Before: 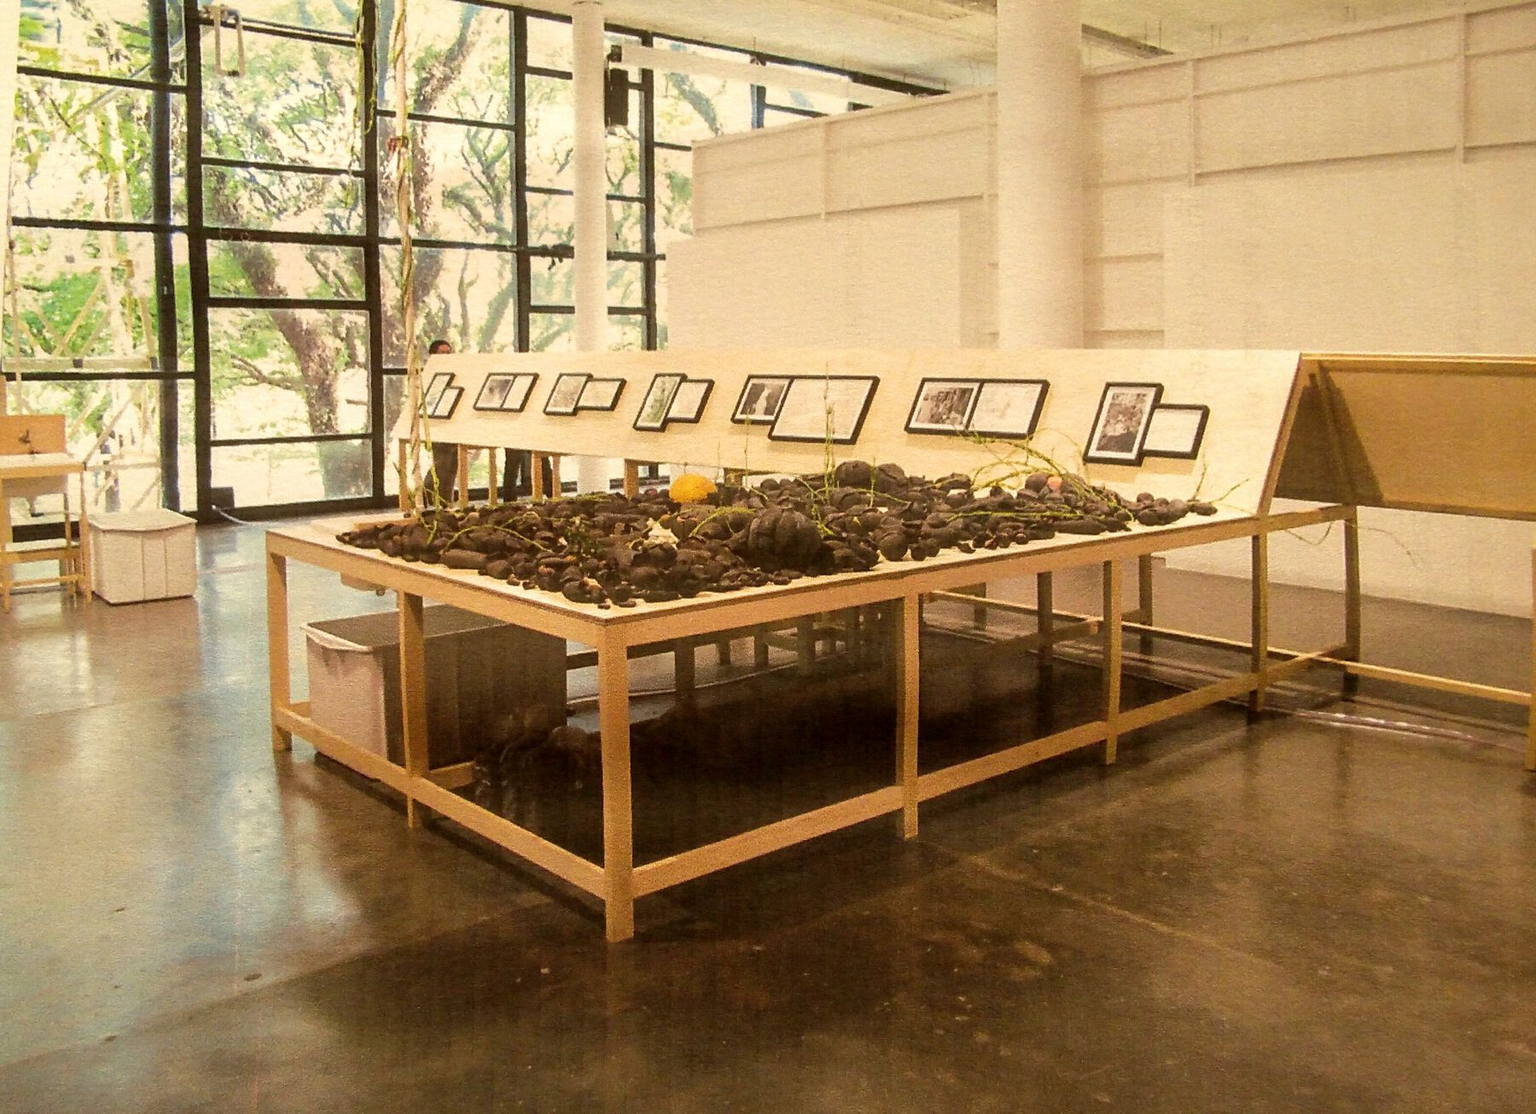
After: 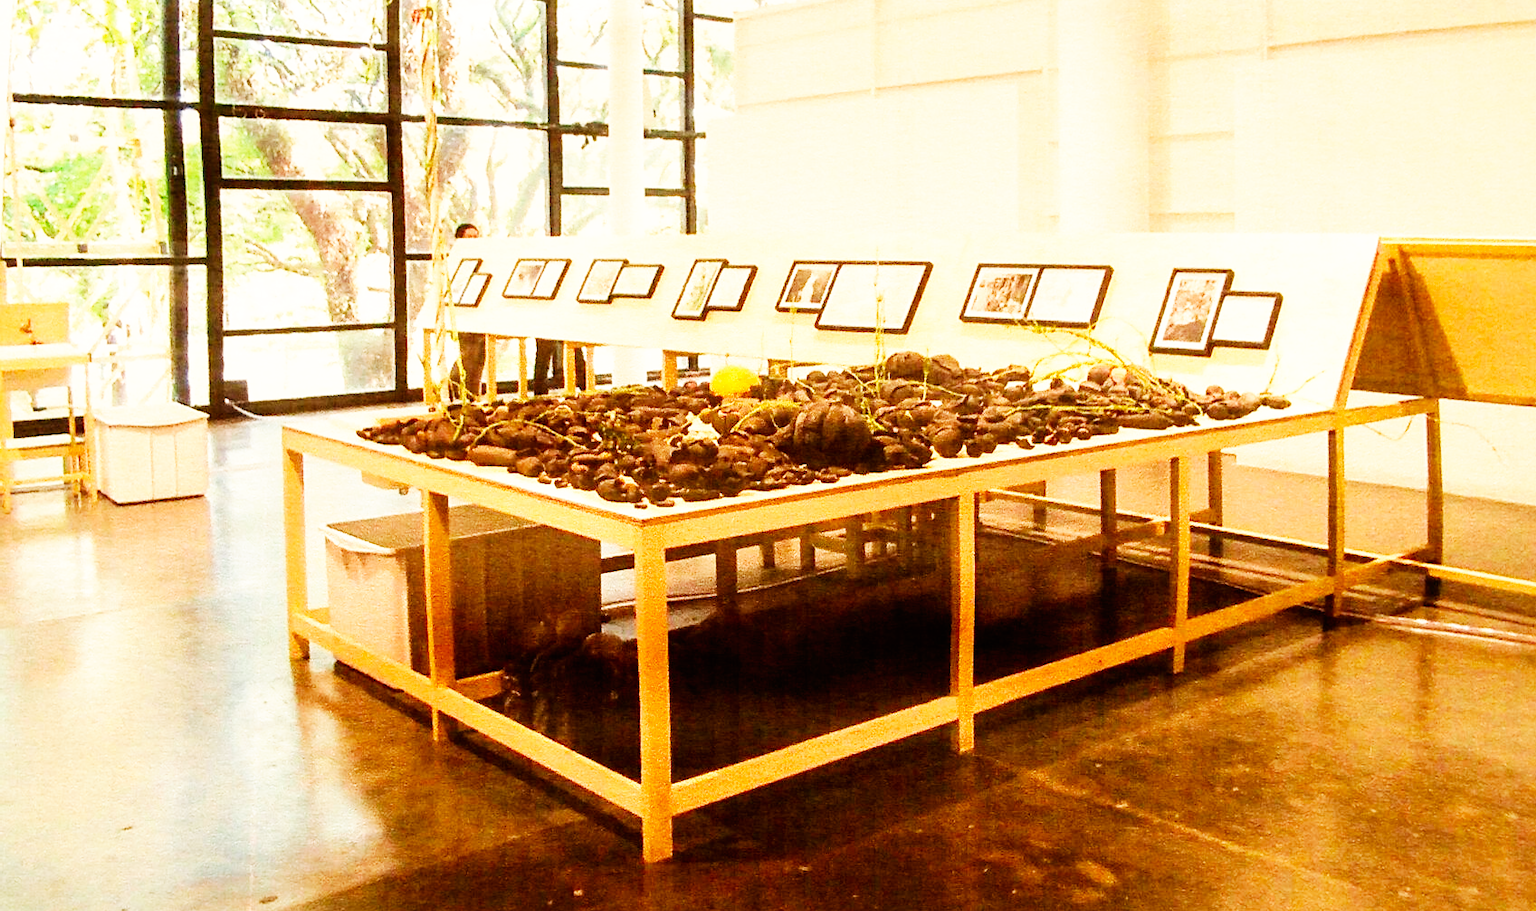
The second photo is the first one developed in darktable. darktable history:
crop and rotate: angle 0.03°, top 11.643%, right 5.651%, bottom 11.189%
base curve: curves: ch0 [(0, 0) (0.007, 0.004) (0.027, 0.03) (0.046, 0.07) (0.207, 0.54) (0.442, 0.872) (0.673, 0.972) (1, 1)], preserve colors none
